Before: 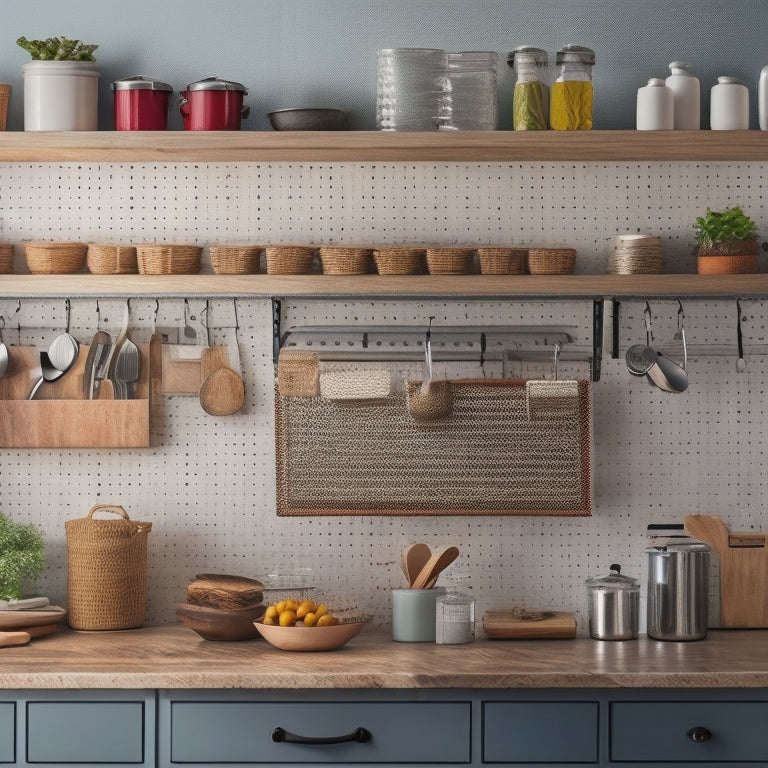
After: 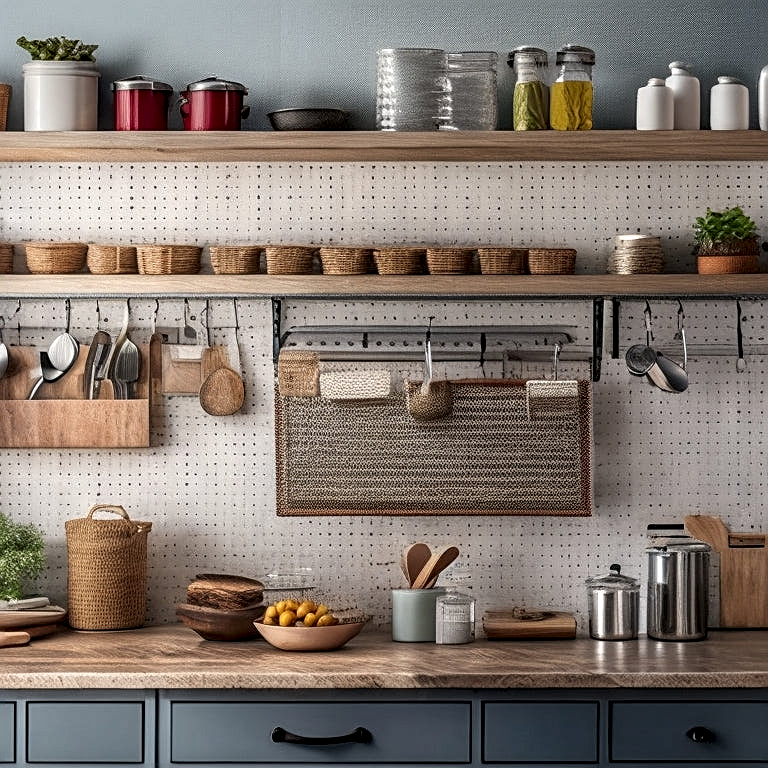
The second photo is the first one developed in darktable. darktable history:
local contrast: highlights 63%, shadows 53%, detail 168%, midtone range 0.51
color correction: highlights b* -0.004
sharpen: on, module defaults
